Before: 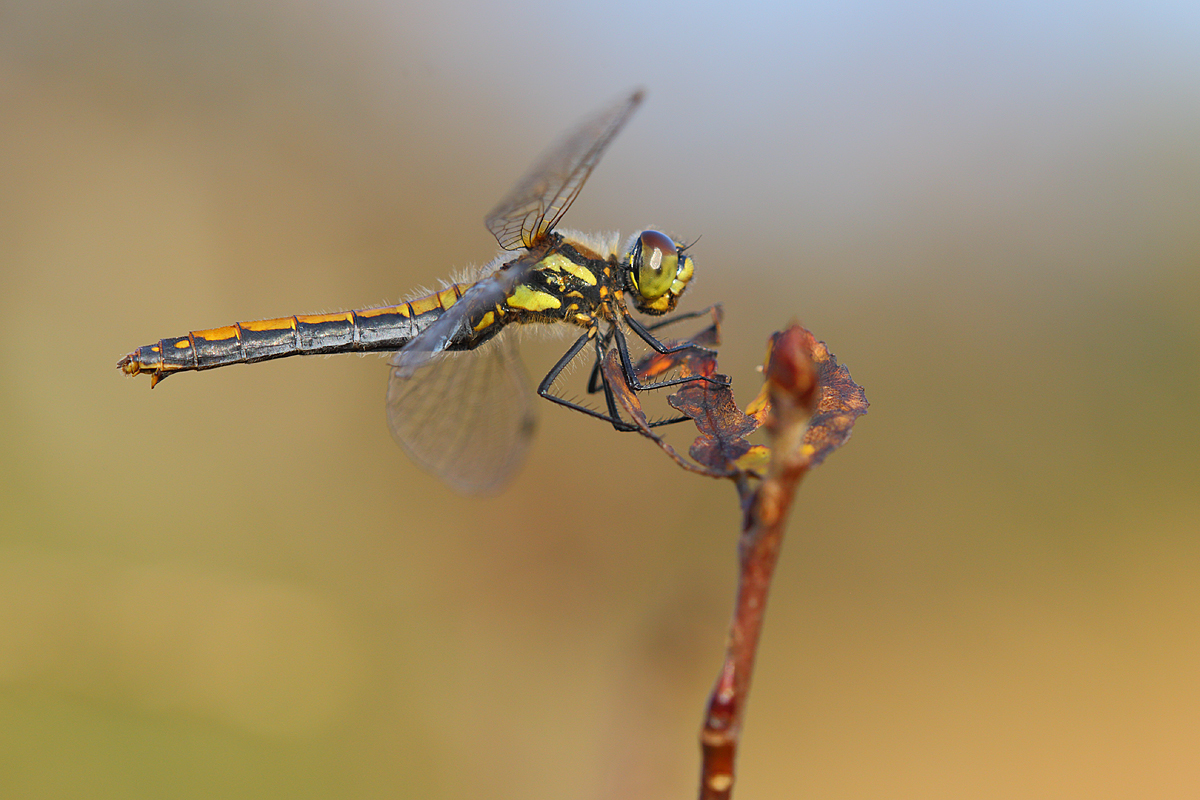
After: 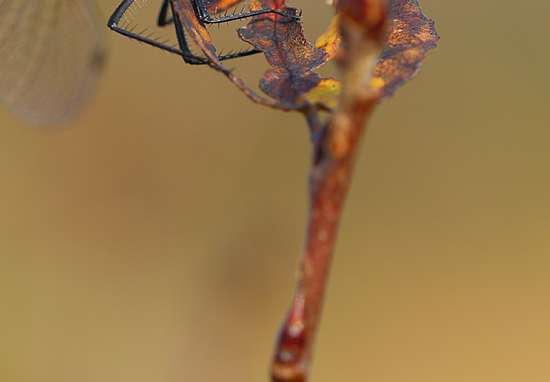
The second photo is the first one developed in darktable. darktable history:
crop: left 35.908%, top 45.986%, right 18.221%, bottom 6.185%
